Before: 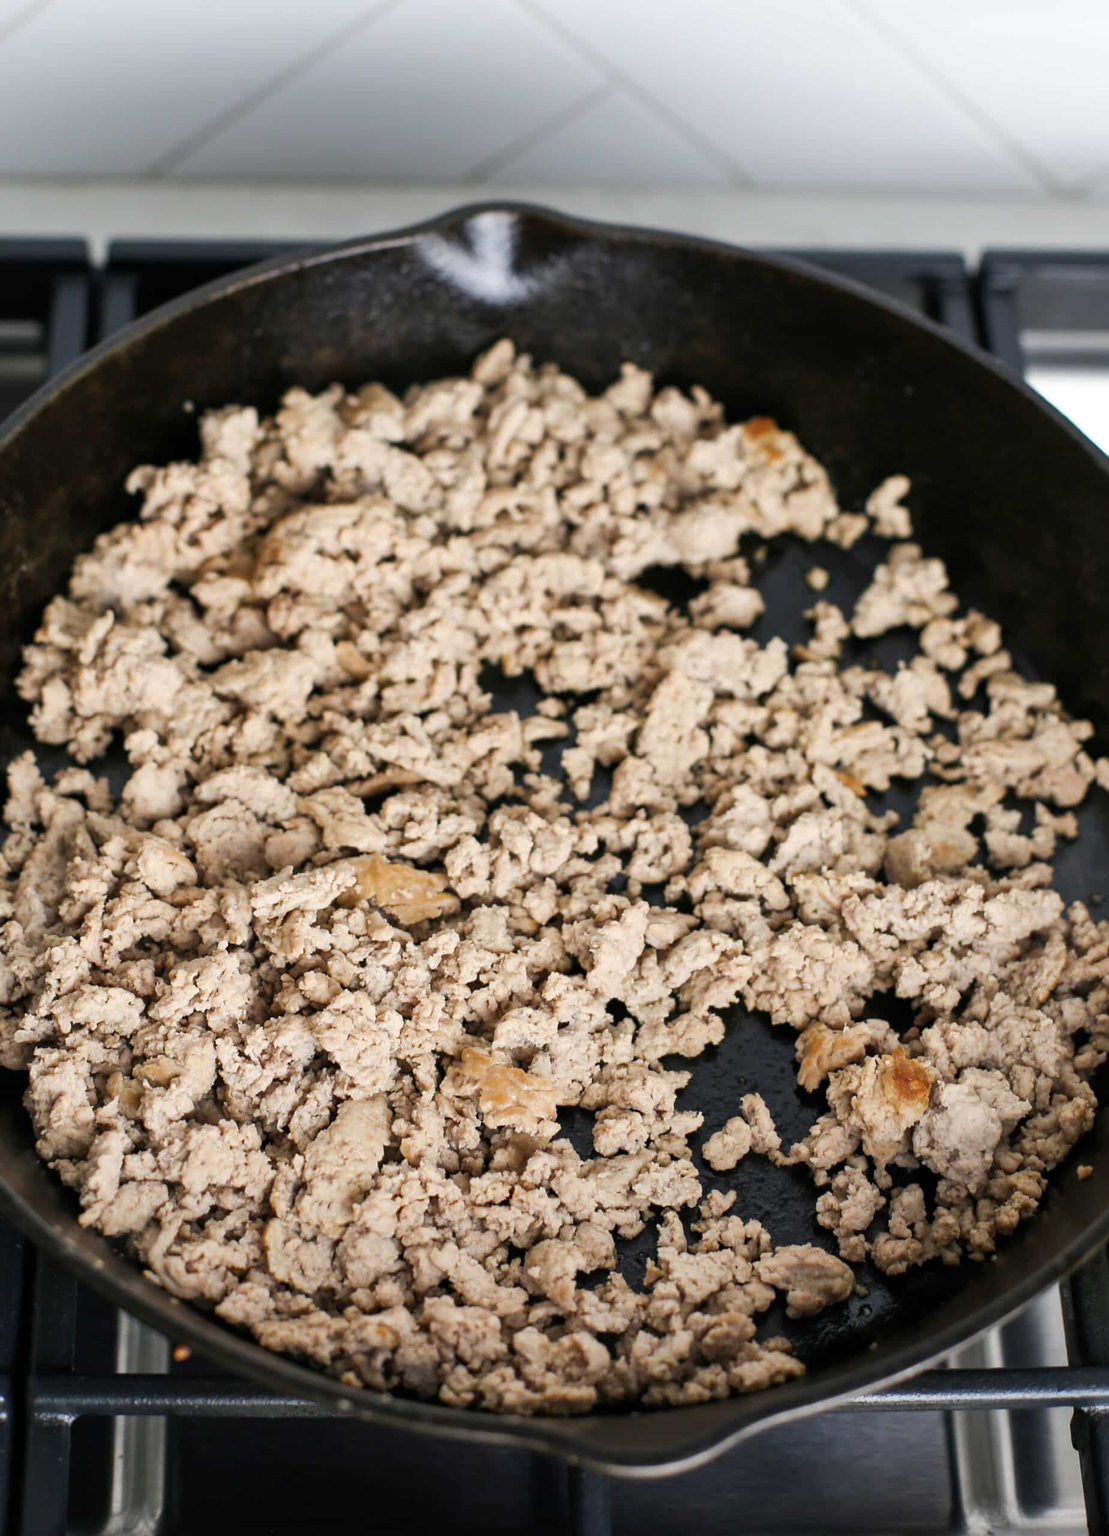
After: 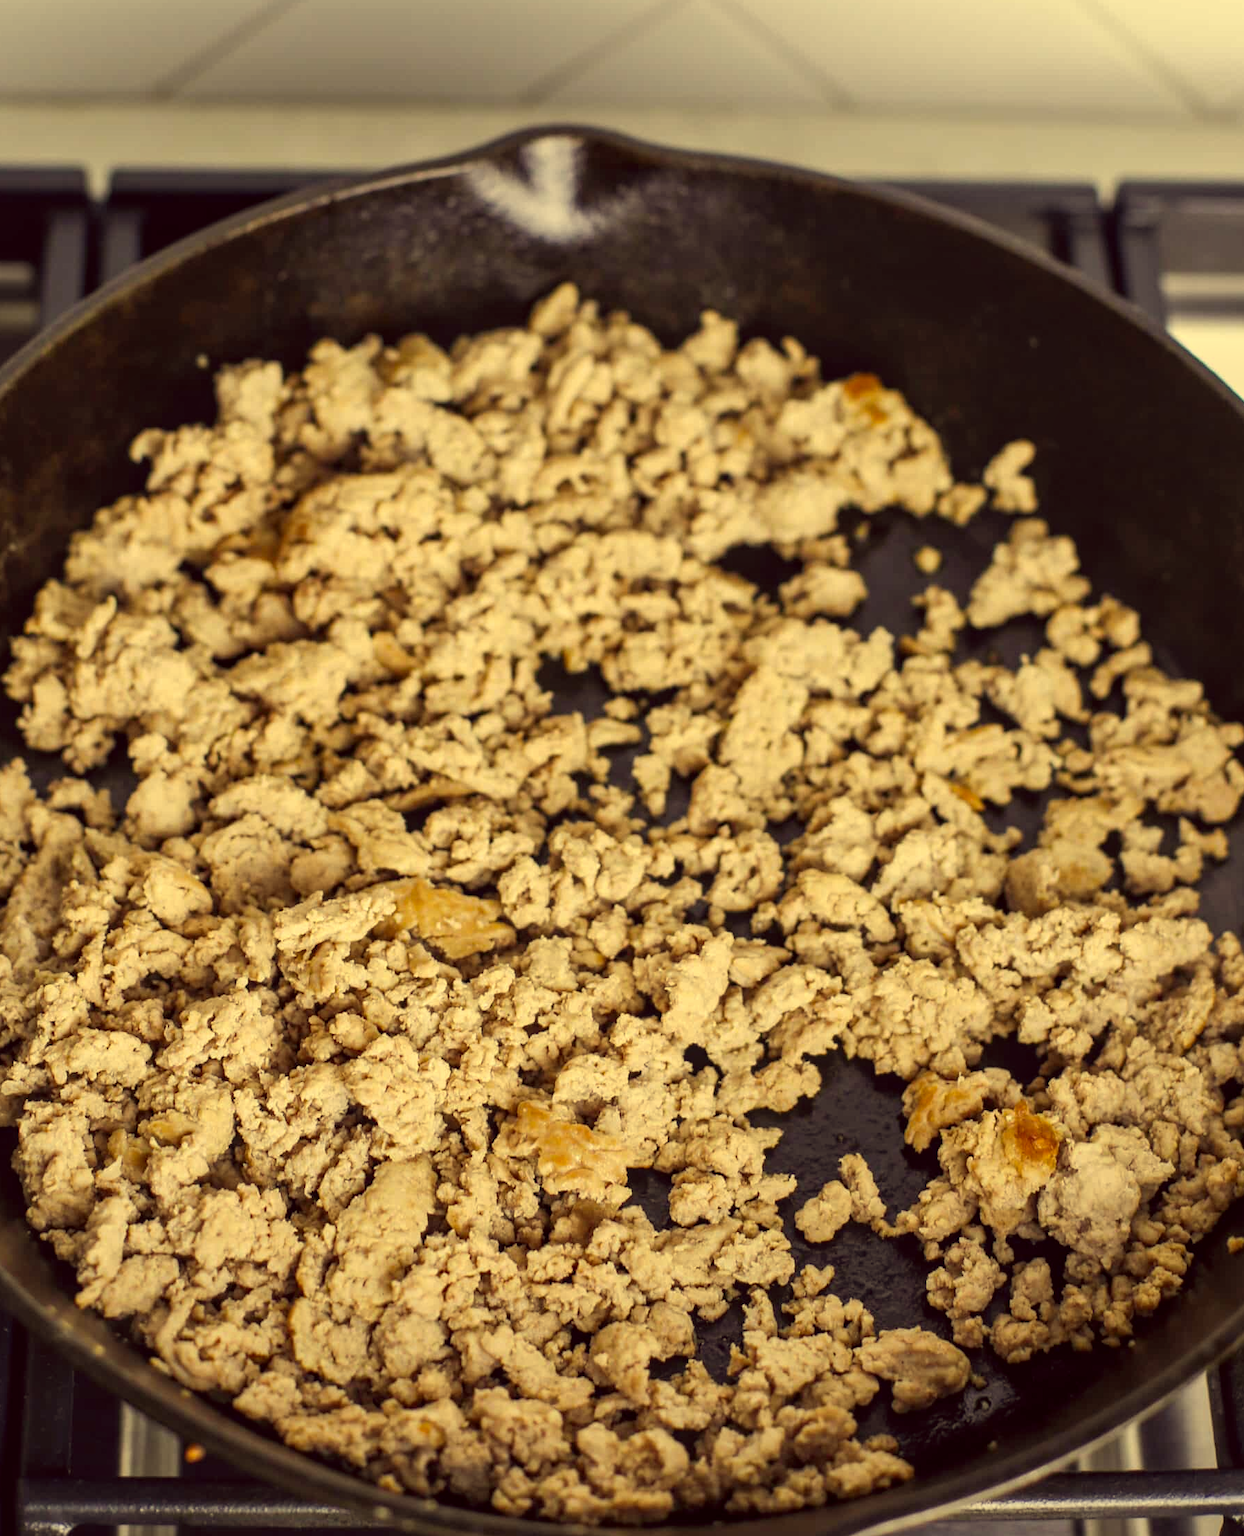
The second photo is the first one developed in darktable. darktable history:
color correction: highlights a* -0.403, highlights b* 39.66, shadows a* 9.95, shadows b* -0.855
local contrast: detail 117%
crop: left 1.22%, top 6.116%, right 1.454%, bottom 7.19%
